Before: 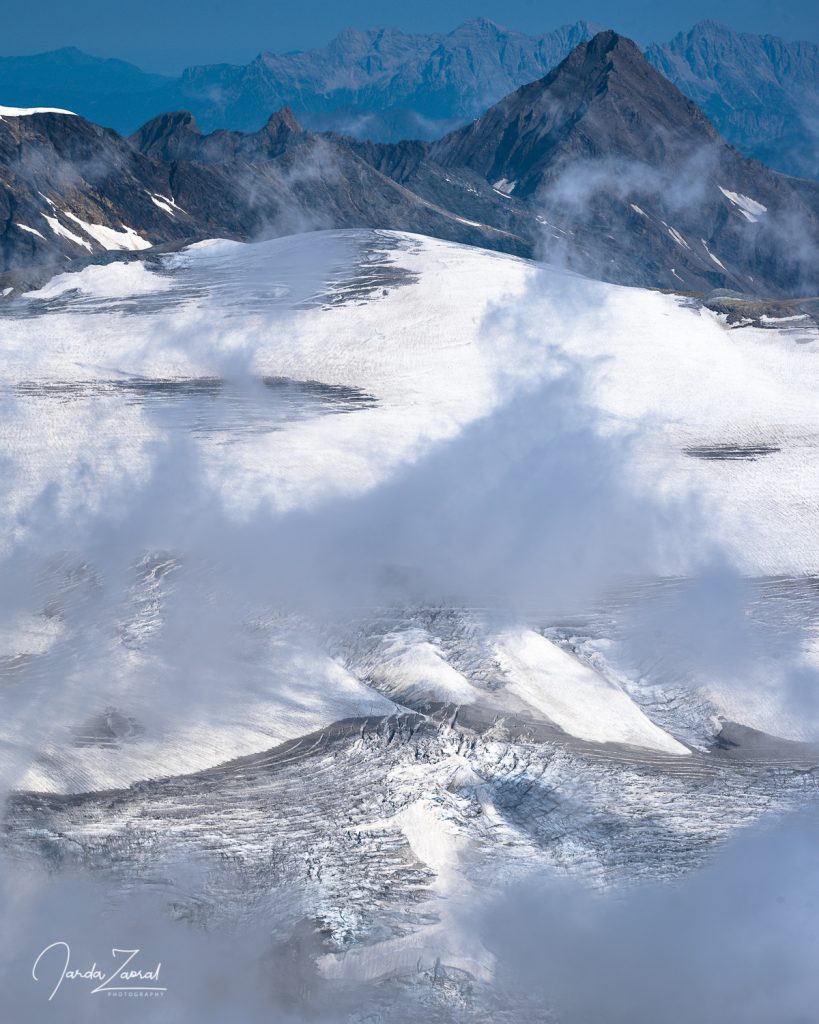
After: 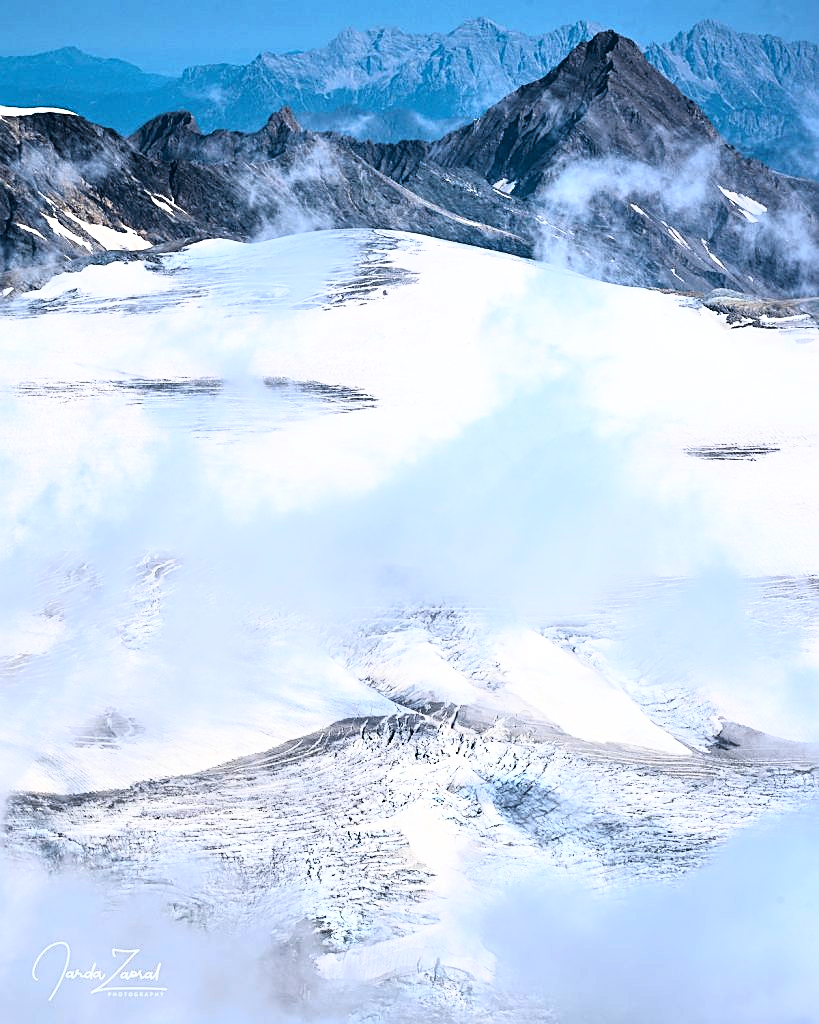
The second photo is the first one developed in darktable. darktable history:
exposure: compensate highlight preservation false
sharpen: on, module defaults
rgb curve: curves: ch0 [(0, 0) (0.21, 0.15) (0.24, 0.21) (0.5, 0.75) (0.75, 0.96) (0.89, 0.99) (1, 1)]; ch1 [(0, 0.02) (0.21, 0.13) (0.25, 0.2) (0.5, 0.67) (0.75, 0.9) (0.89, 0.97) (1, 1)]; ch2 [(0, 0.02) (0.21, 0.13) (0.25, 0.2) (0.5, 0.67) (0.75, 0.9) (0.89, 0.97) (1, 1)], compensate middle gray true
